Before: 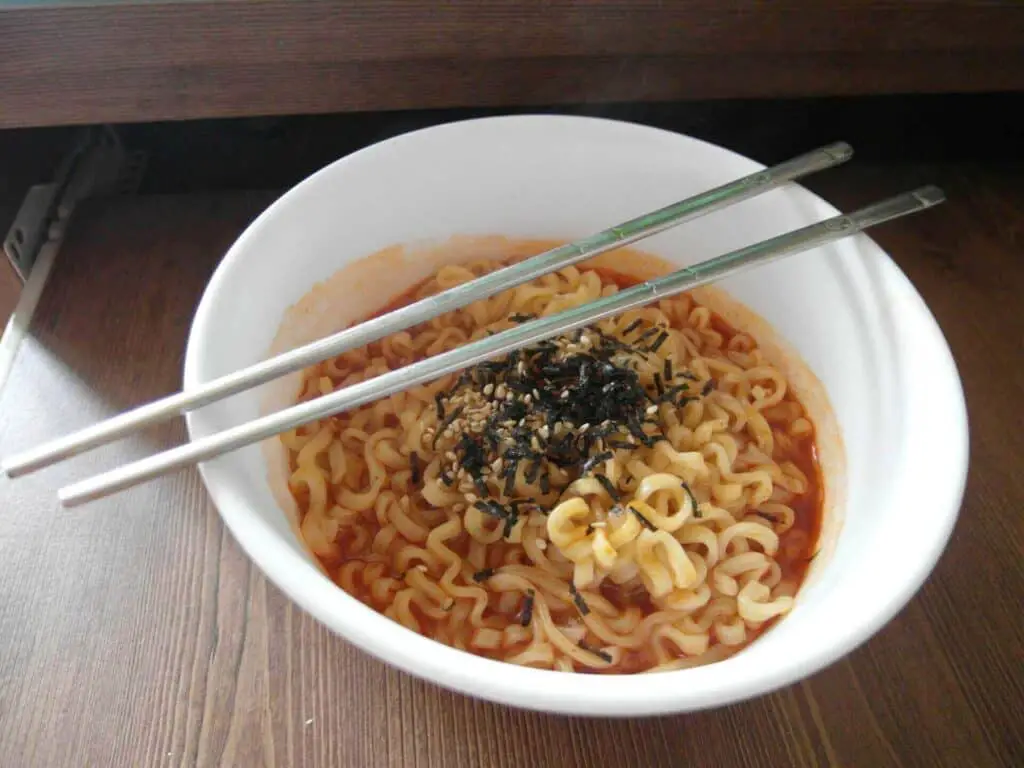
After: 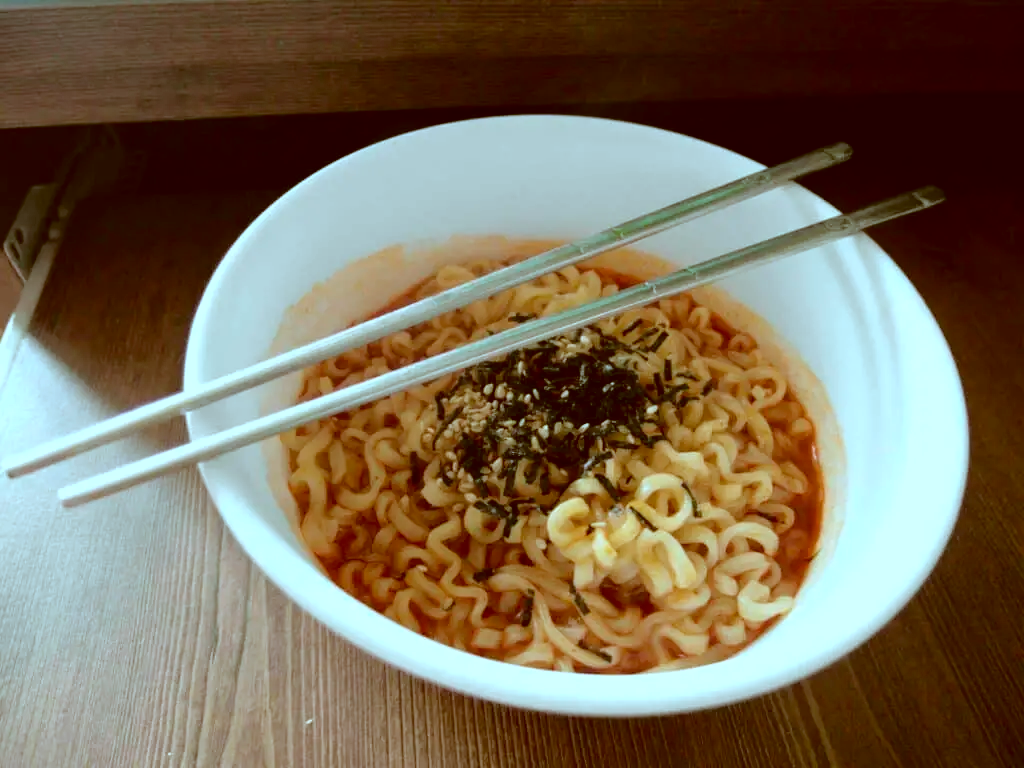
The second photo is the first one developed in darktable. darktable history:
fill light: exposure -2 EV, width 8.6
color correction: highlights a* -14.62, highlights b* -16.22, shadows a* 10.12, shadows b* 29.4
